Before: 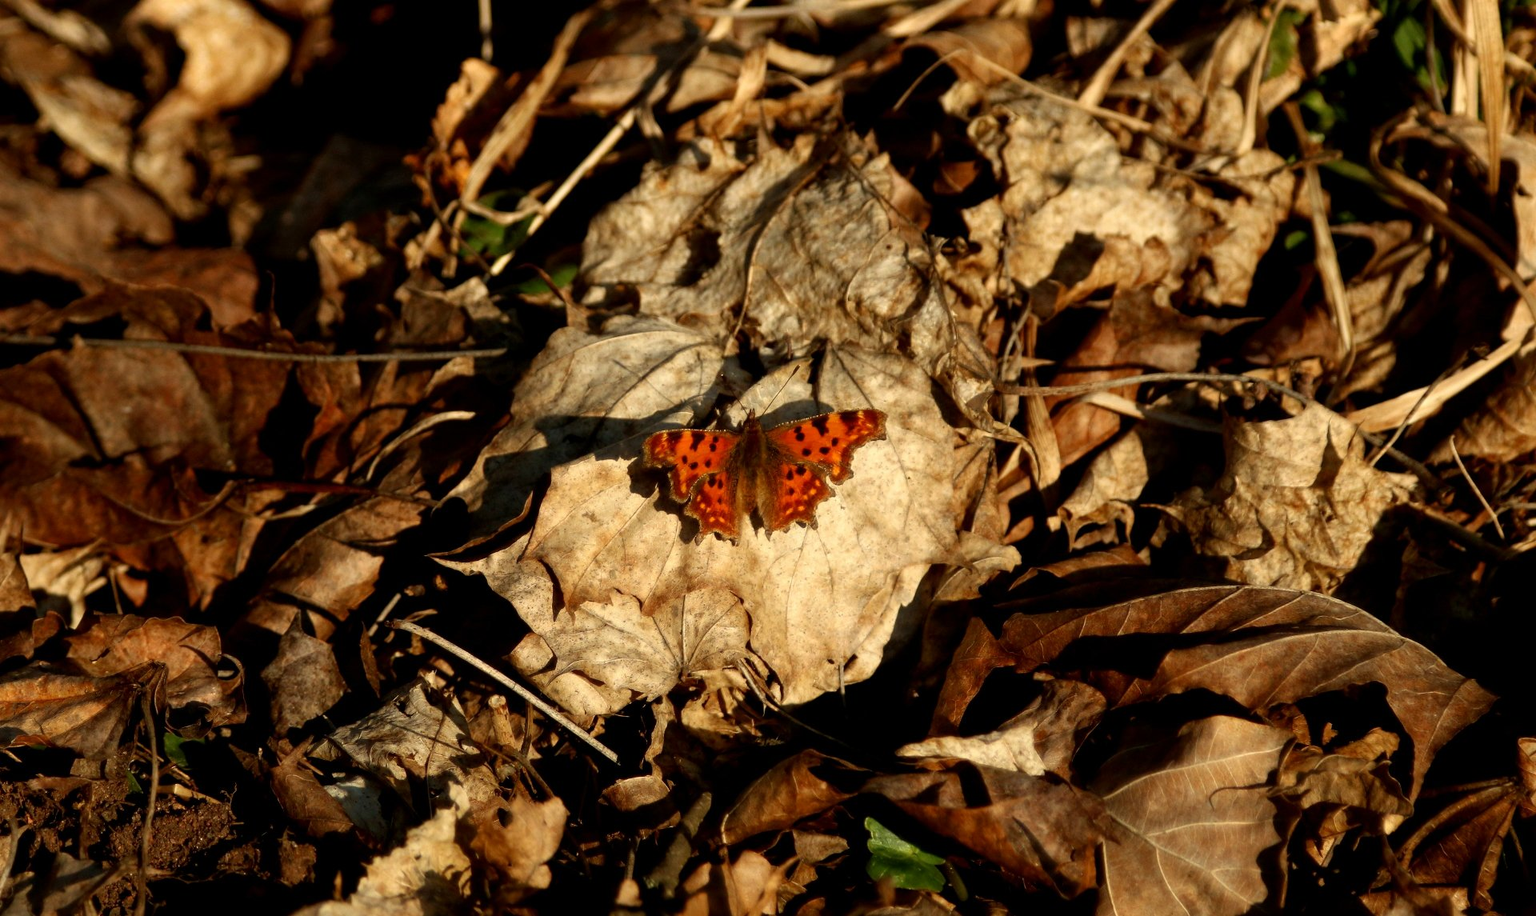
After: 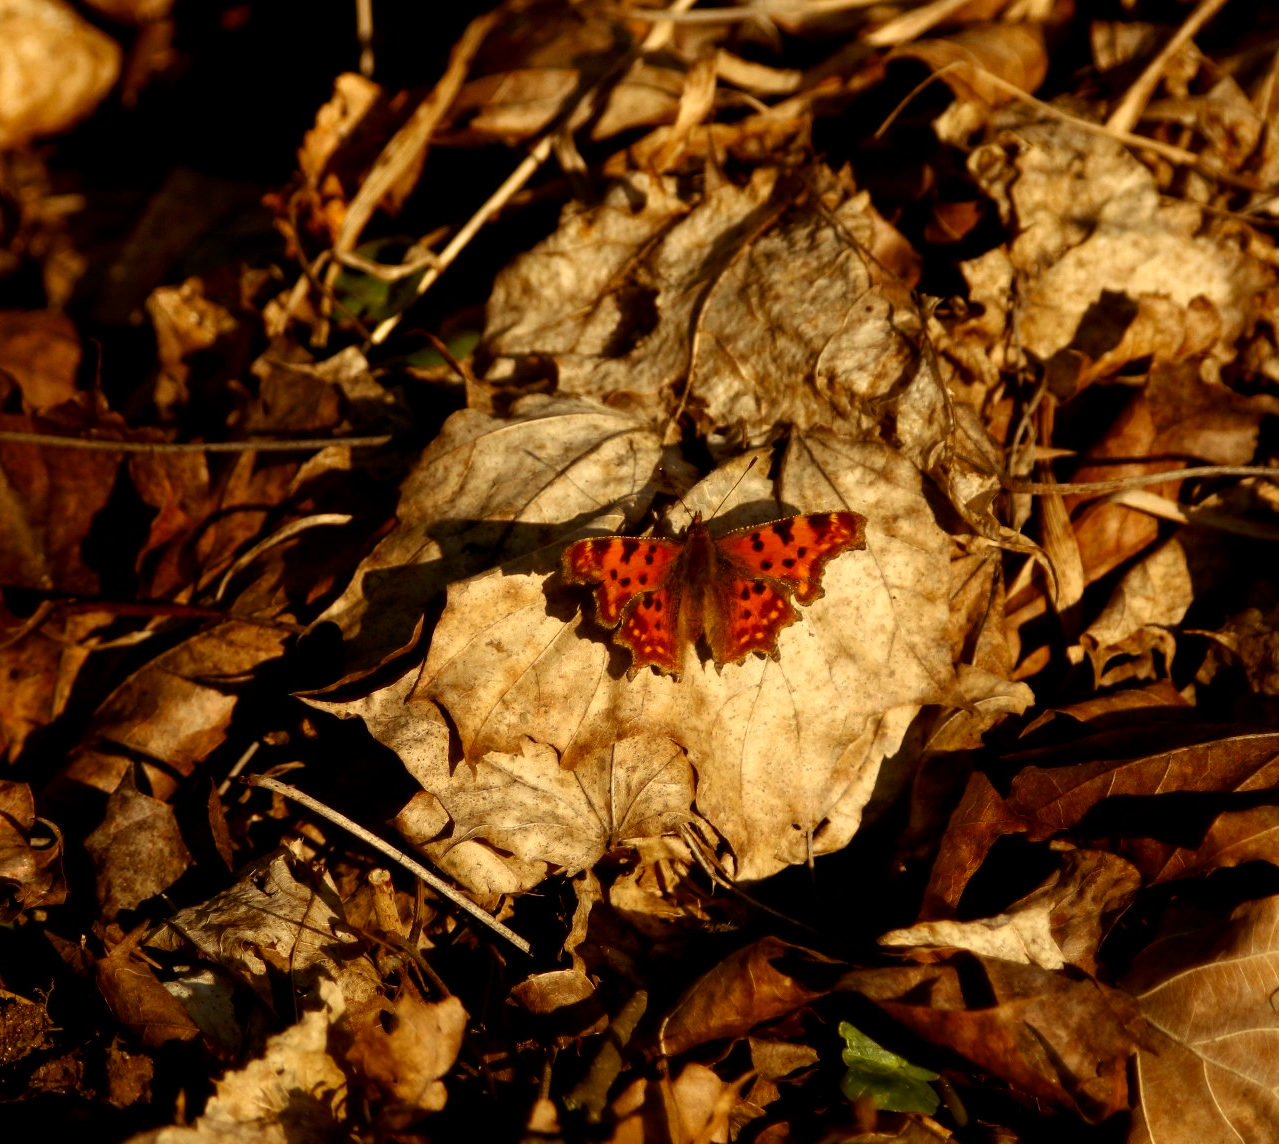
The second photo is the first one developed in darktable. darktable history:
contrast brightness saturation: contrast 0.03, brightness -0.04
color balance rgb: shadows lift › chroma 4.41%, shadows lift › hue 27°, power › chroma 2.5%, power › hue 70°, highlights gain › chroma 1%, highlights gain › hue 27°, saturation formula JzAzBz (2021)
crop and rotate: left 12.648%, right 20.685%
